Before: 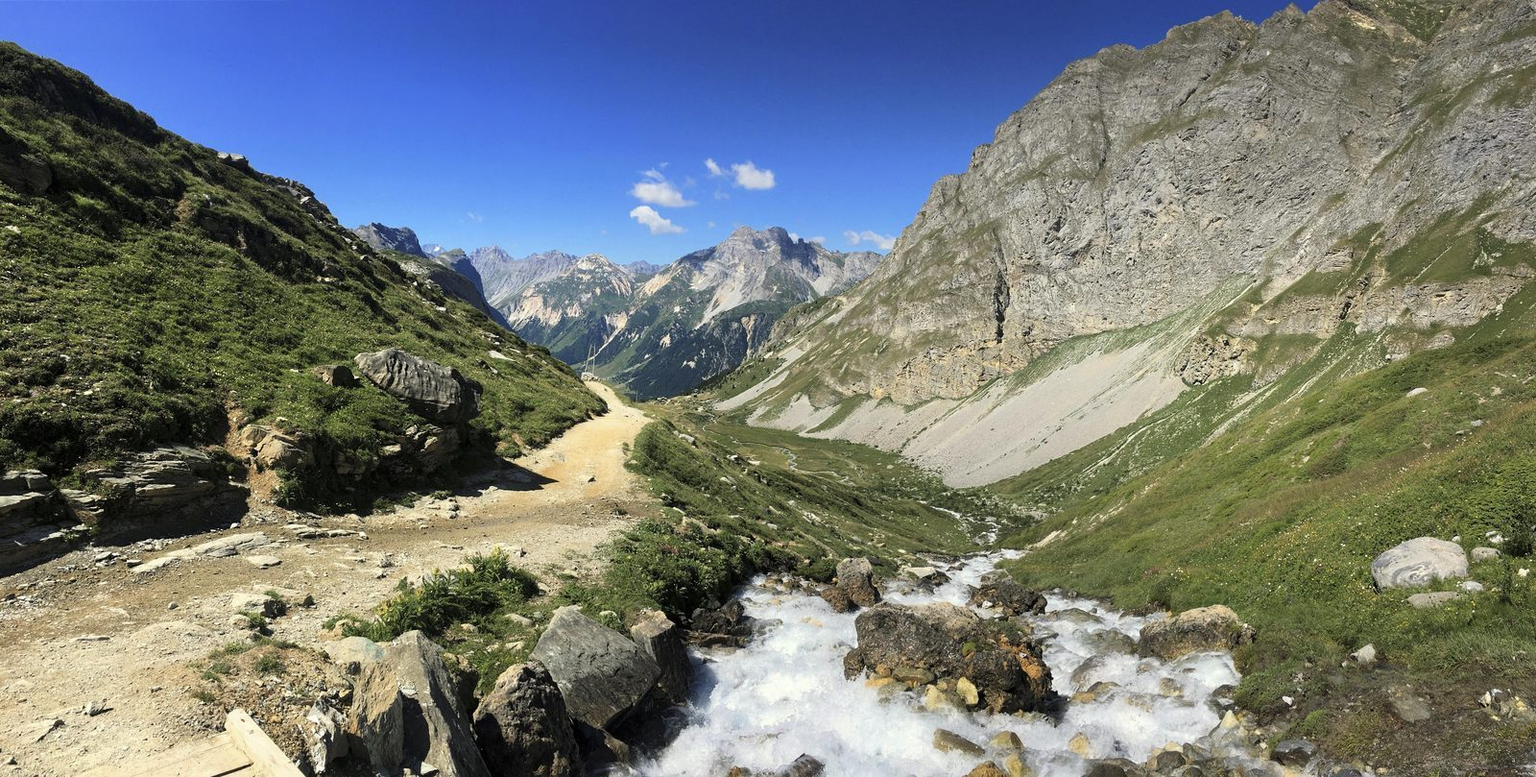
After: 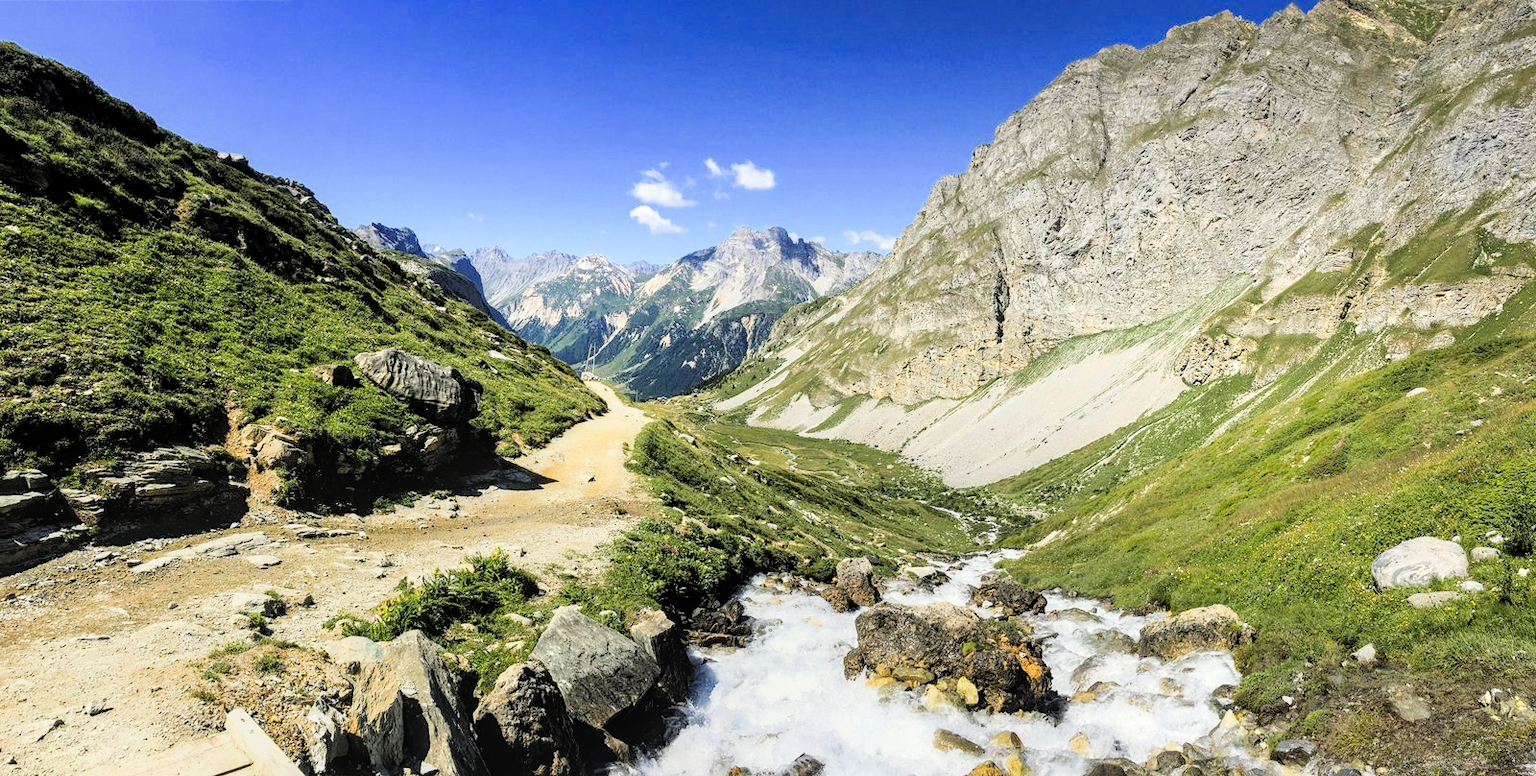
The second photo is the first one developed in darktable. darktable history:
color balance rgb: perceptual saturation grading › global saturation 20%, global vibrance 20%
filmic rgb: black relative exposure -5 EV, hardness 2.88, contrast 1.2, highlights saturation mix -30%
exposure: black level correction 0, exposure 0.9 EV, compensate exposure bias true, compensate highlight preservation false
local contrast: on, module defaults
